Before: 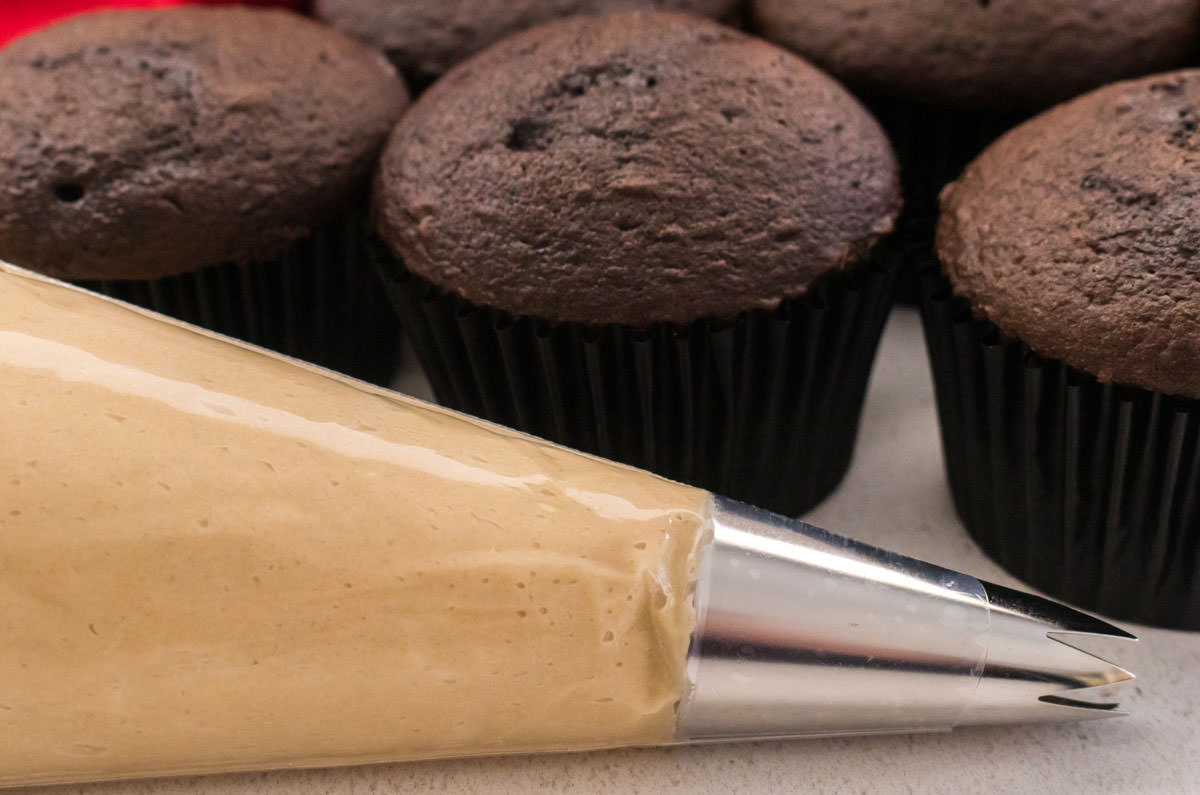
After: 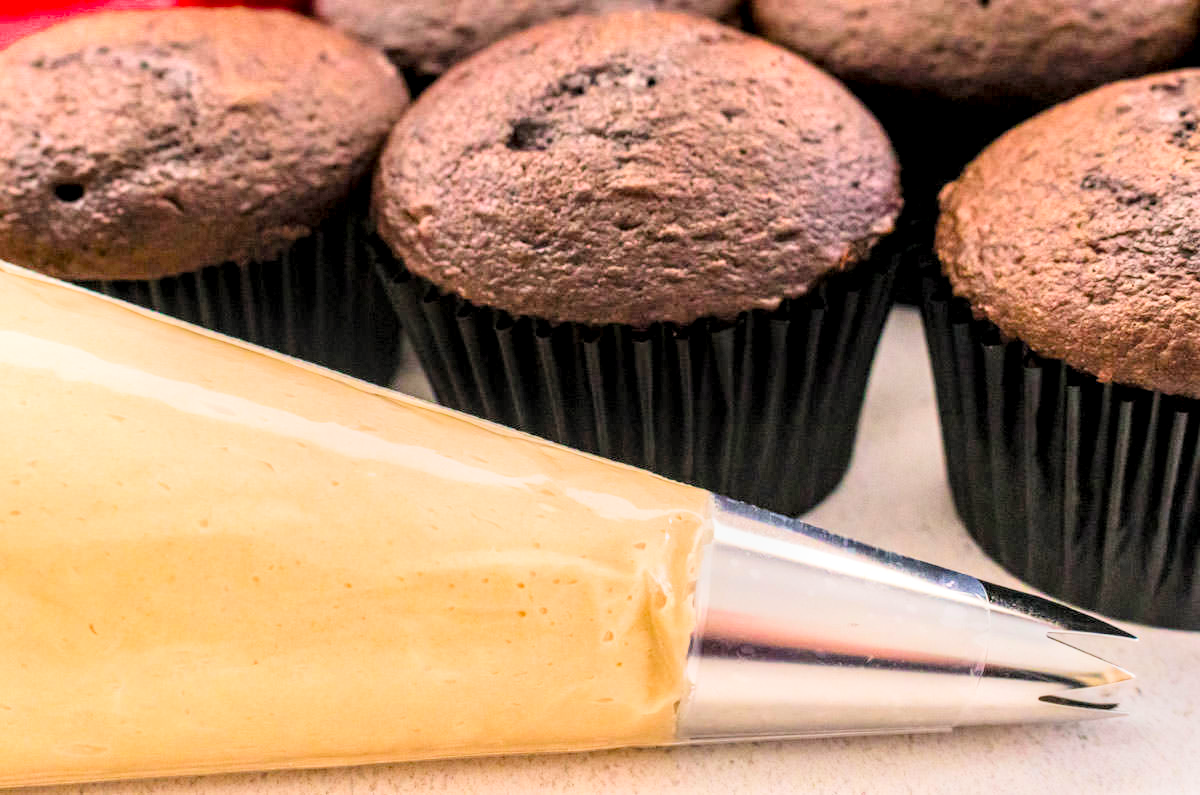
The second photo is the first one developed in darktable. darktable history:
contrast brightness saturation: contrast 0.2, brightness 0.16, saturation 0.22
exposure: black level correction 0, exposure 1.5 EV, compensate exposure bias true, compensate highlight preservation false
local contrast: detail 150%
filmic rgb: black relative exposure -8.79 EV, white relative exposure 4.98 EV, threshold 6 EV, target black luminance 0%, hardness 3.77, latitude 66.34%, contrast 0.822, highlights saturation mix 10%, shadows ↔ highlights balance 20%, add noise in highlights 0.1, color science v4 (2020), iterations of high-quality reconstruction 0, type of noise poissonian, enable highlight reconstruction true
